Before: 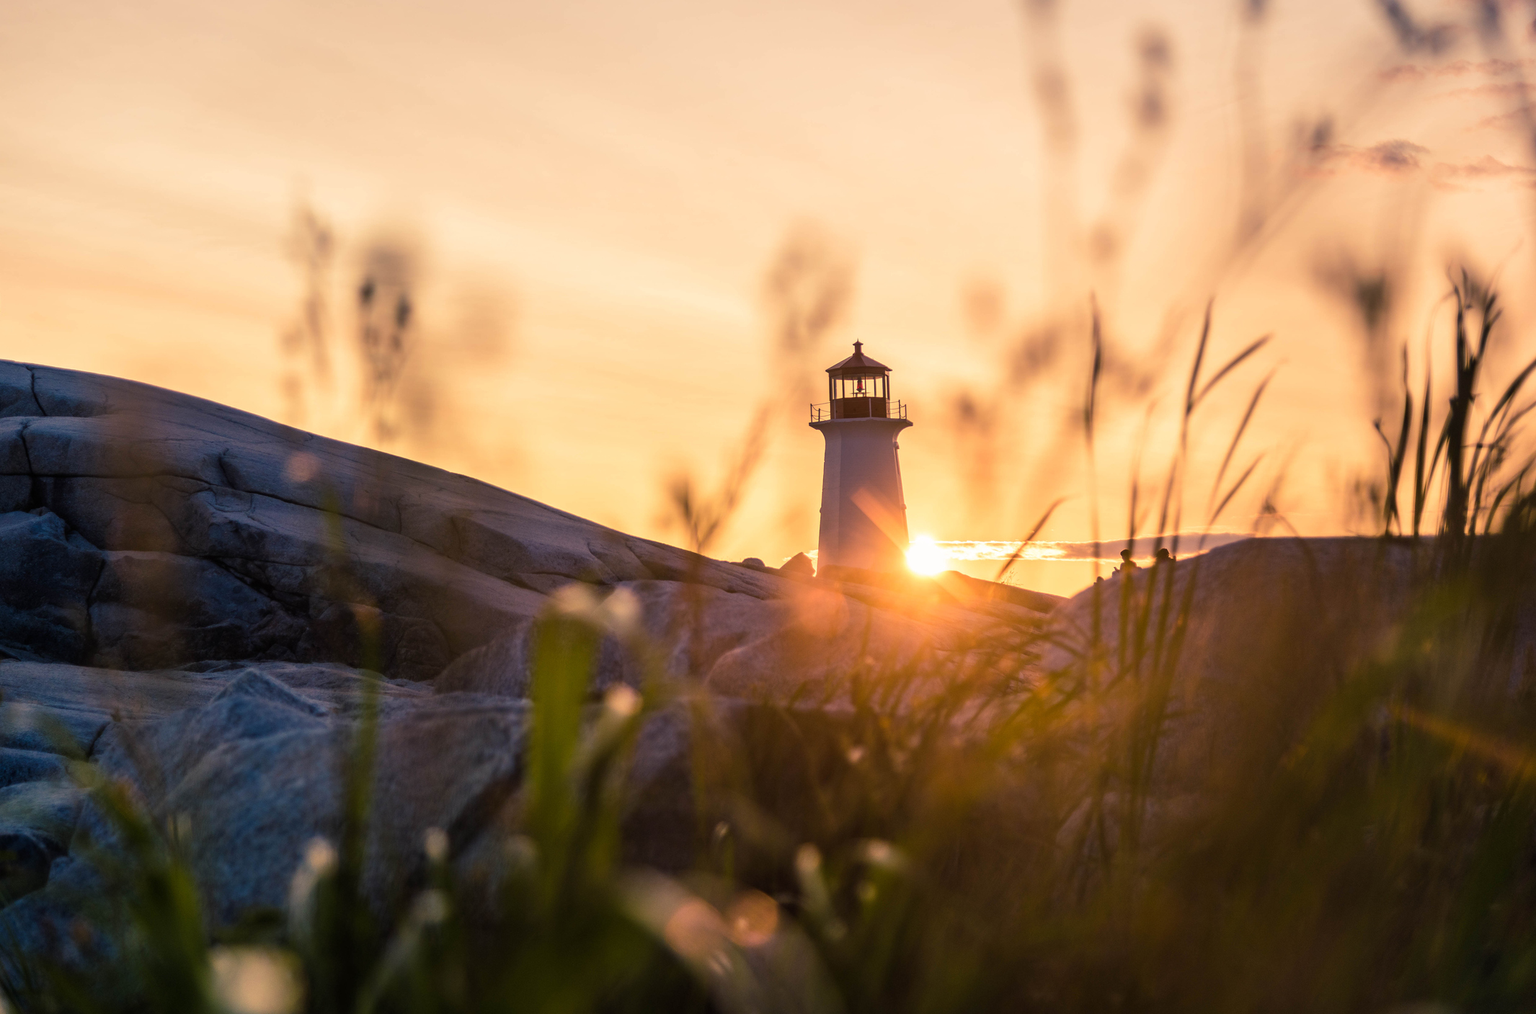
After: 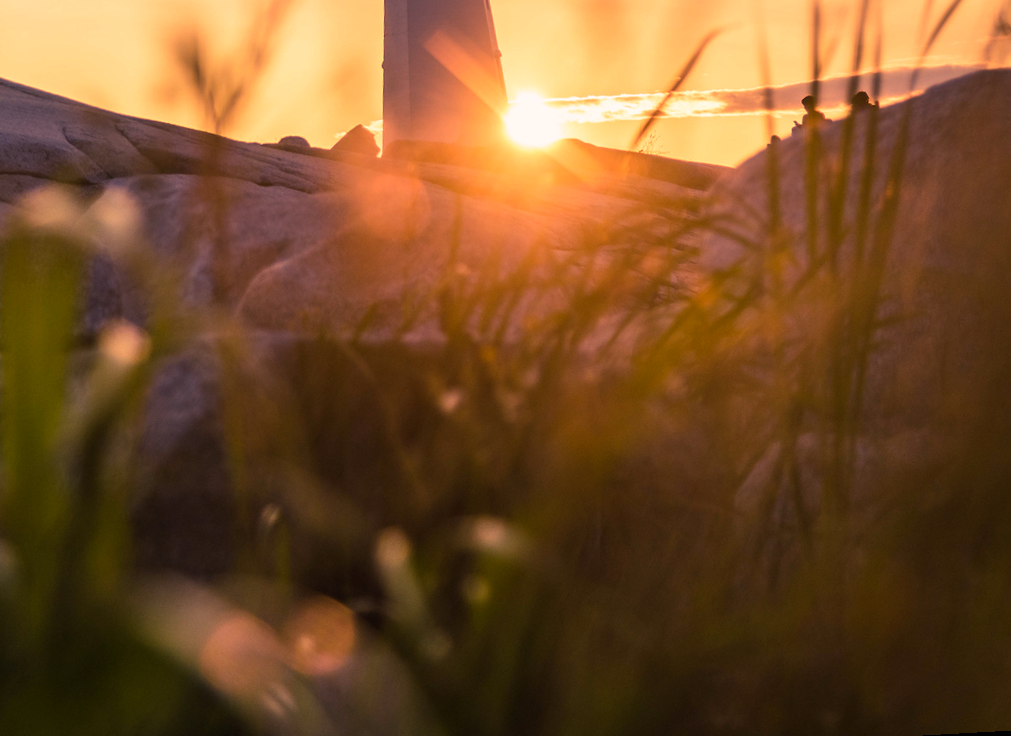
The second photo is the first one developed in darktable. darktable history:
rotate and perspective: rotation -3.18°, automatic cropping off
crop: left 35.976%, top 45.819%, right 18.162%, bottom 5.807%
color correction: highlights a* 7.34, highlights b* 4.37
